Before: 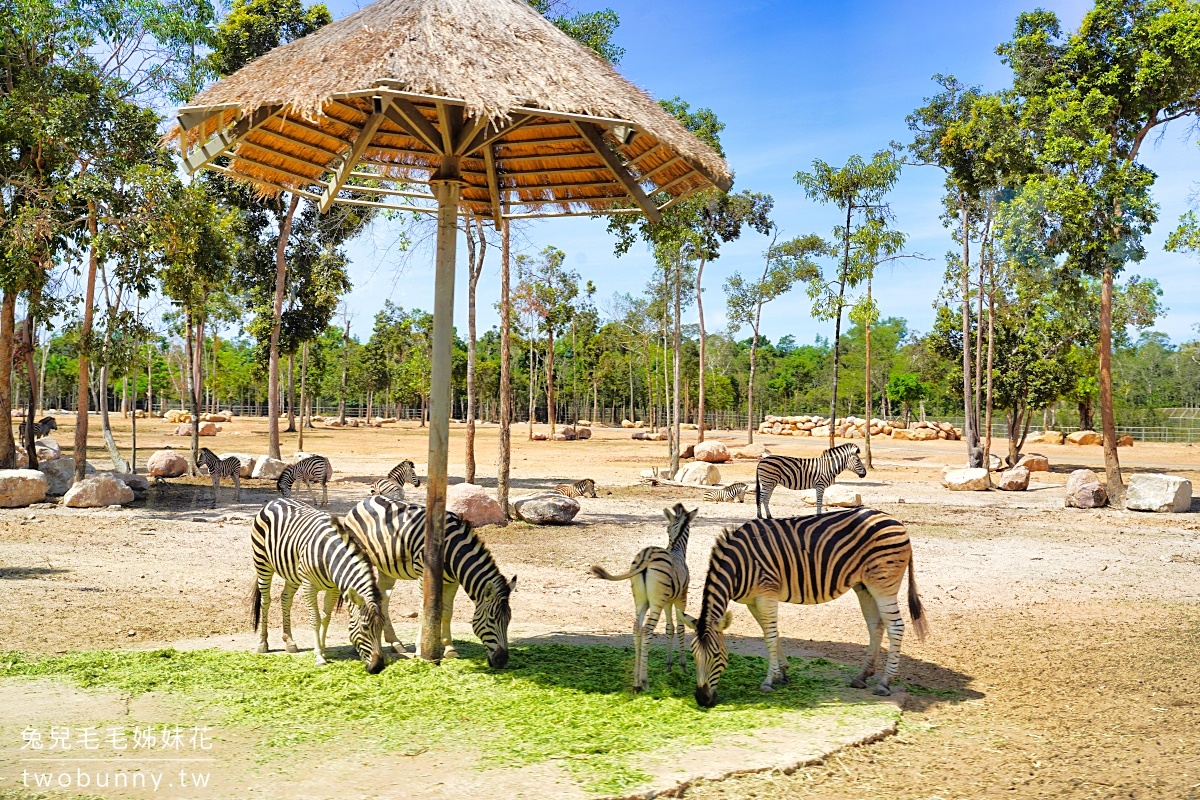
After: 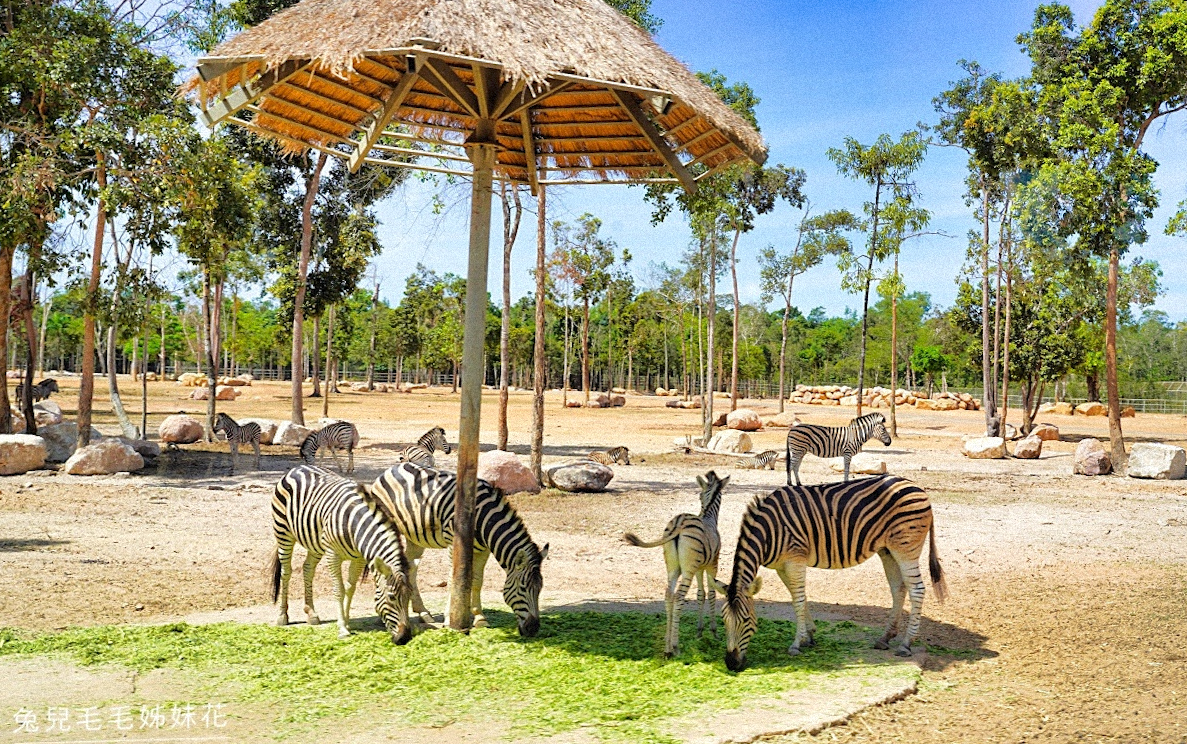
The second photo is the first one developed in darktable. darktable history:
grain: mid-tones bias 0%
rotate and perspective: rotation 0.679°, lens shift (horizontal) 0.136, crop left 0.009, crop right 0.991, crop top 0.078, crop bottom 0.95
